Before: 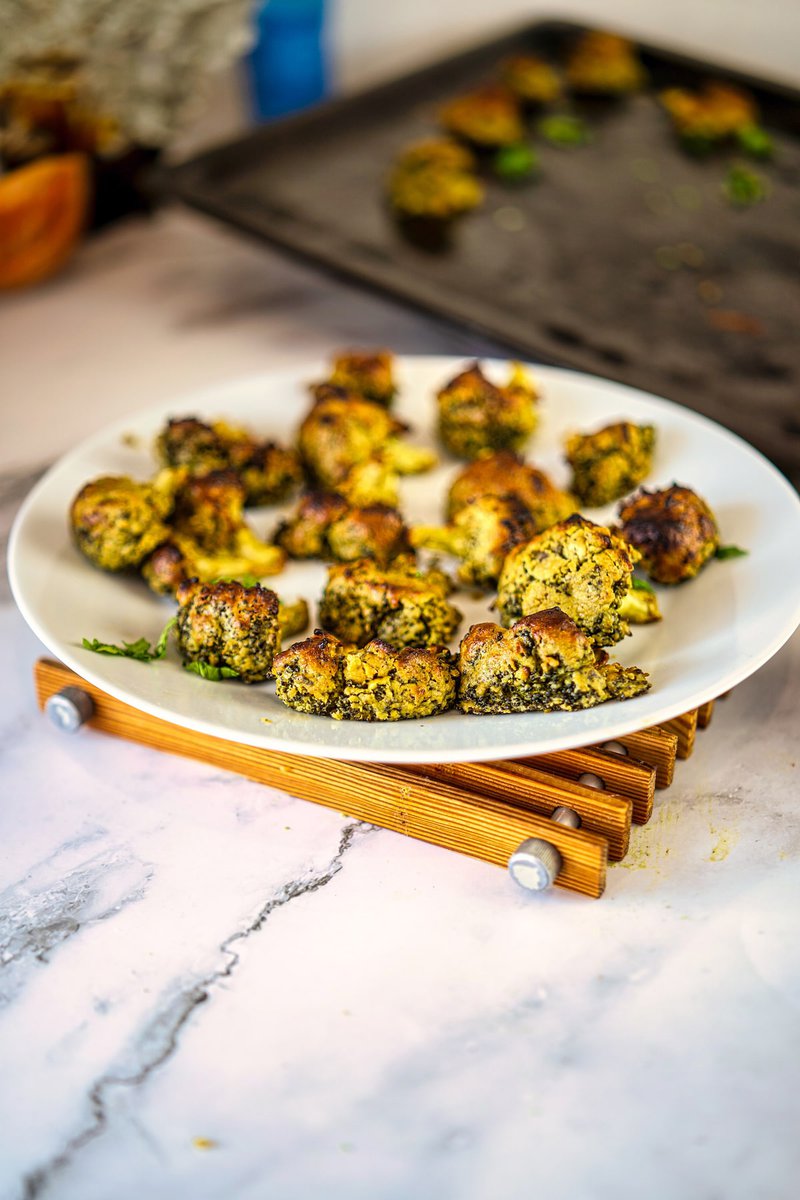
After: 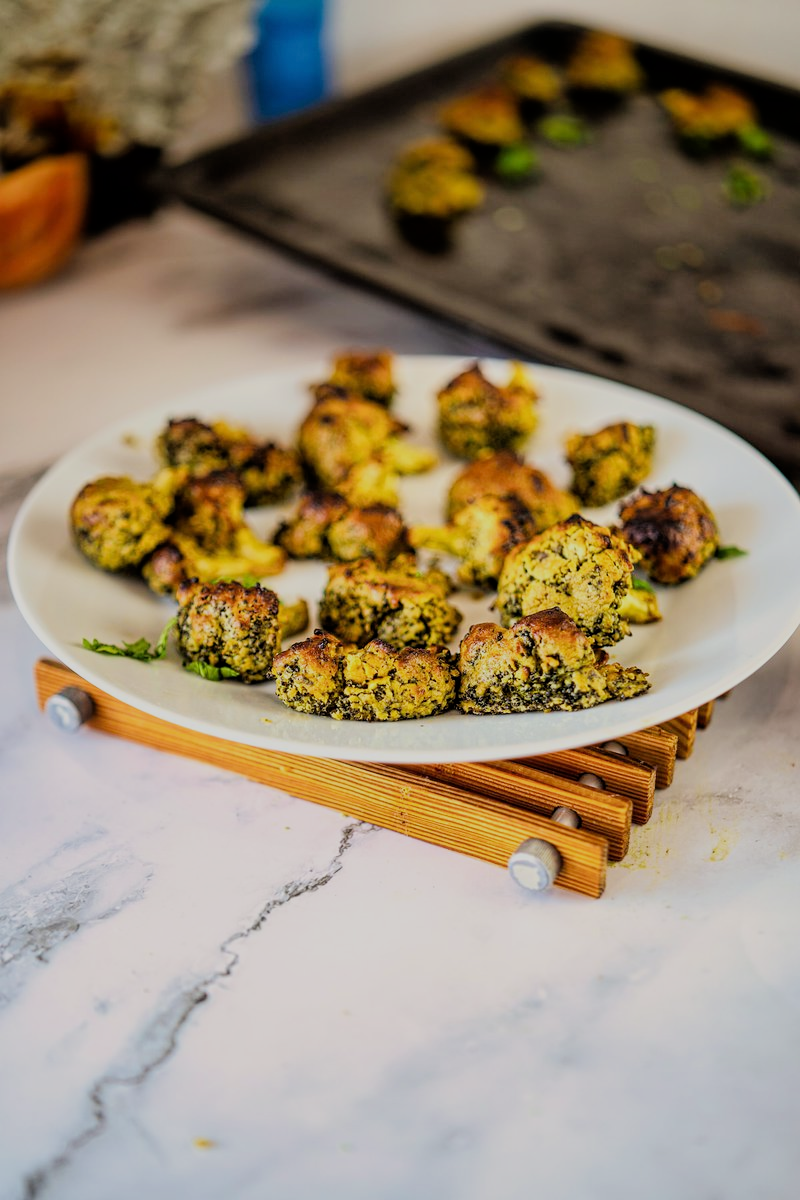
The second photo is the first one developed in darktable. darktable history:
white balance: emerald 1
filmic rgb: black relative exposure -6.68 EV, white relative exposure 4.56 EV, hardness 3.25
